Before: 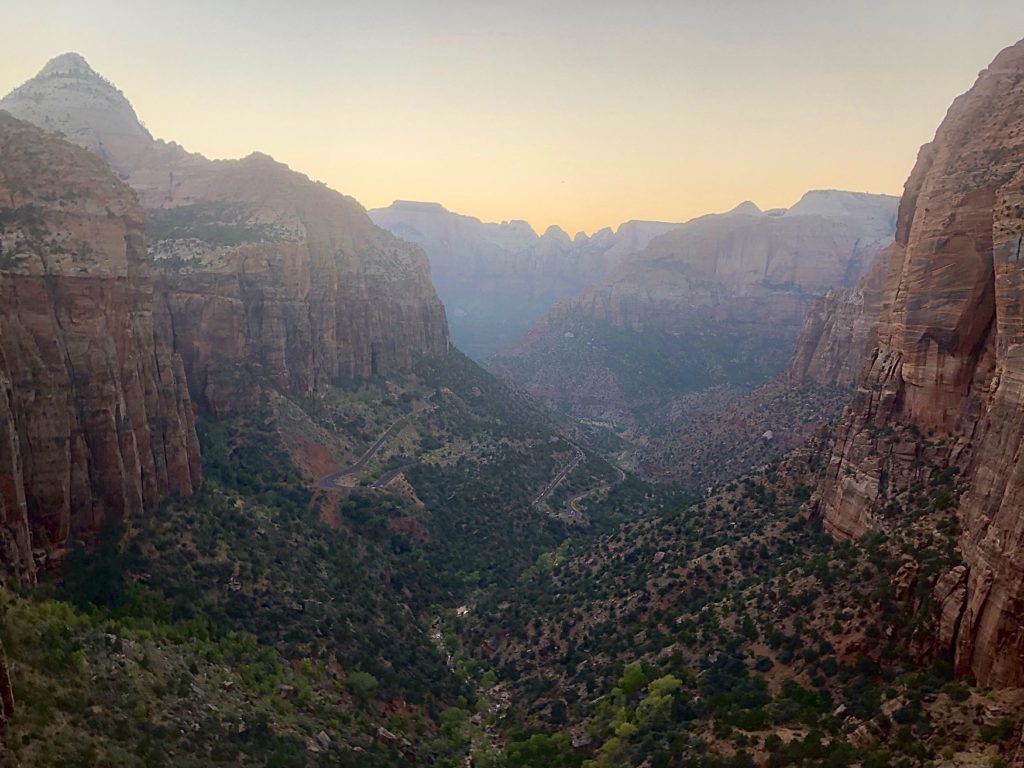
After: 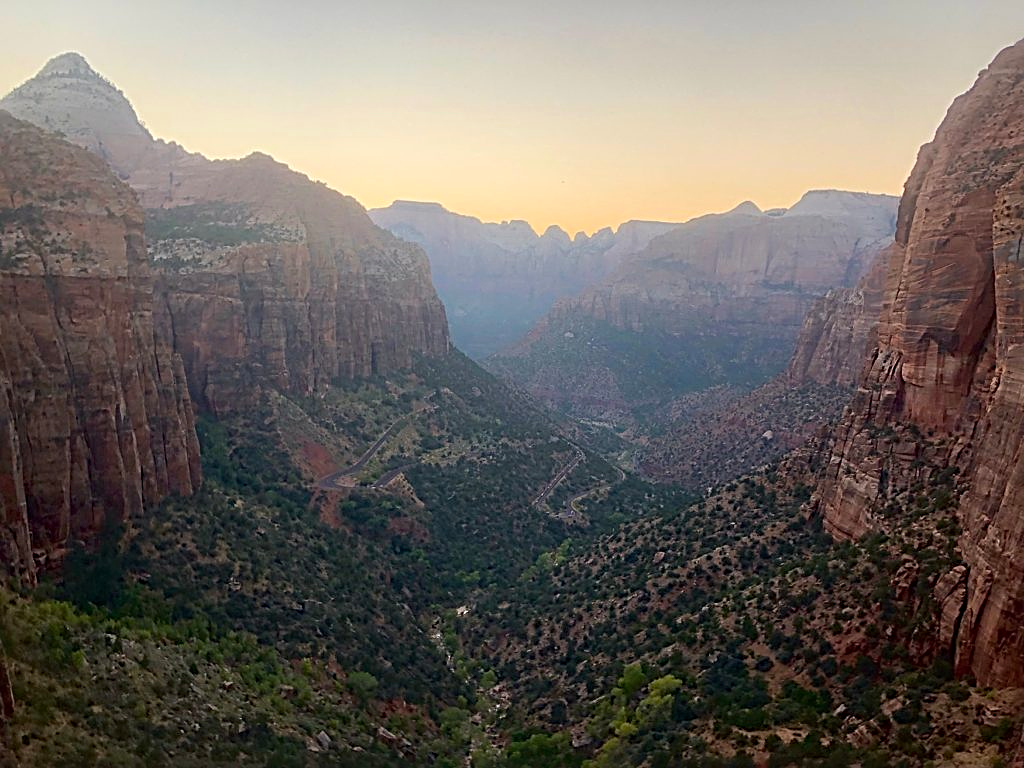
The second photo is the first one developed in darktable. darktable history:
sharpen: radius 4
tone equalizer: on, module defaults
